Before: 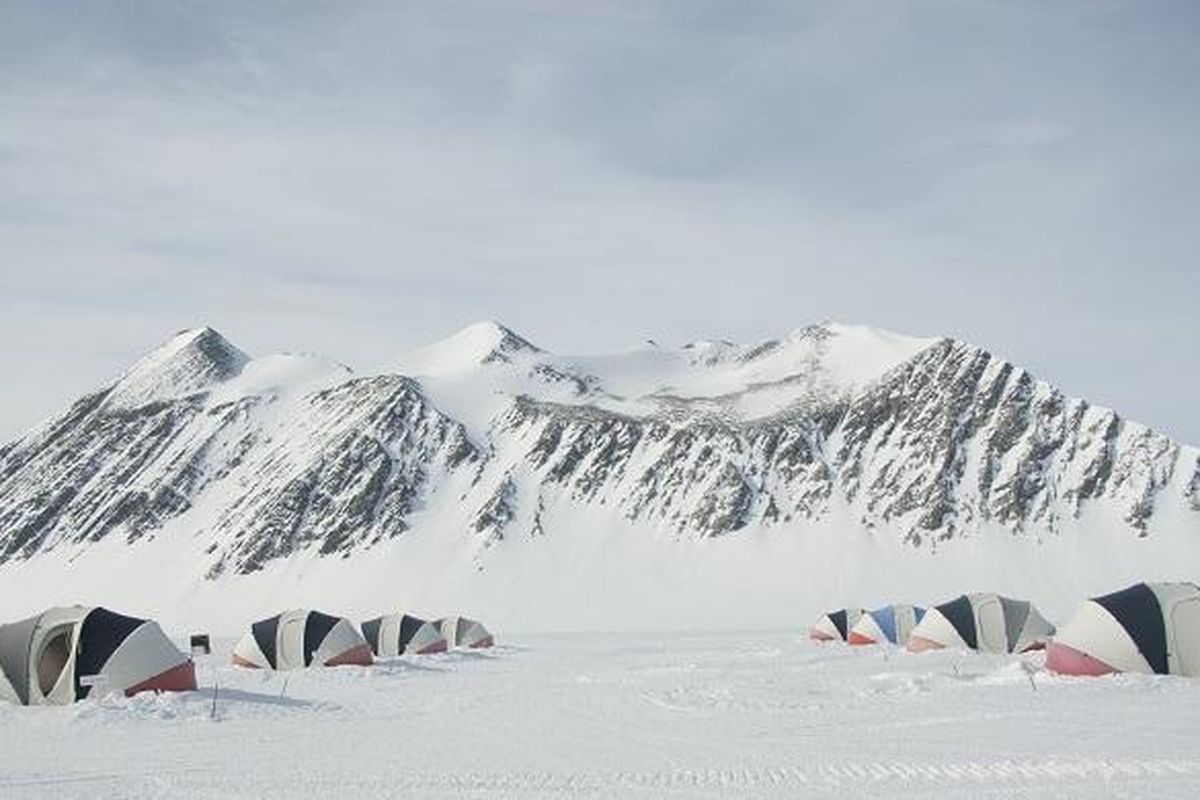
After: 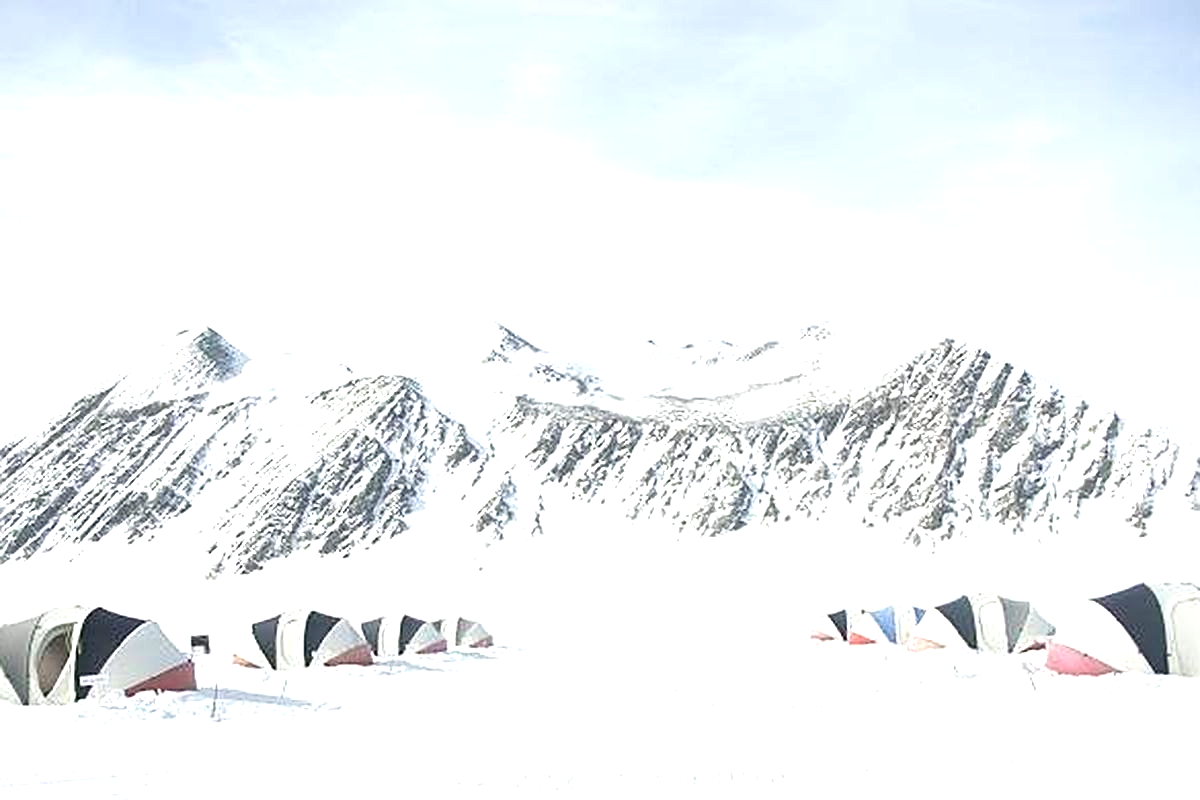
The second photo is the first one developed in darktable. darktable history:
exposure: black level correction -0.002, exposure 1.115 EV, compensate highlight preservation false
sharpen: on, module defaults
